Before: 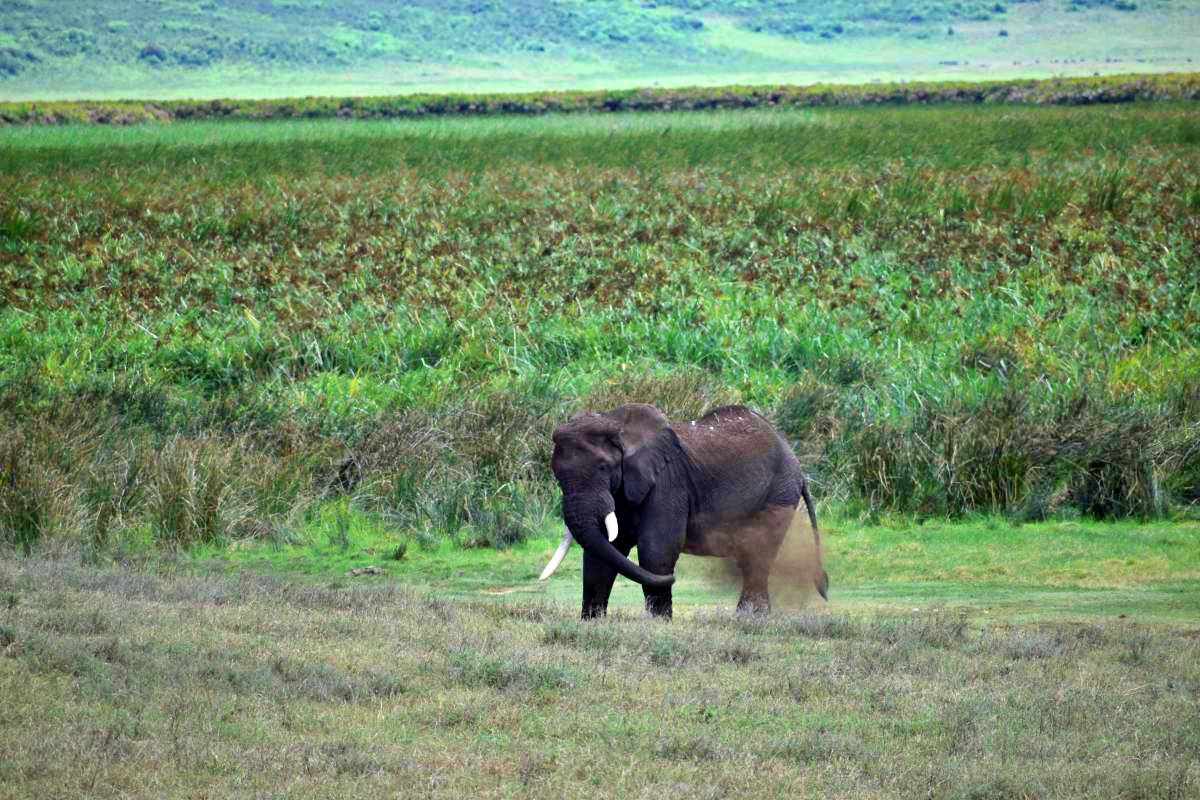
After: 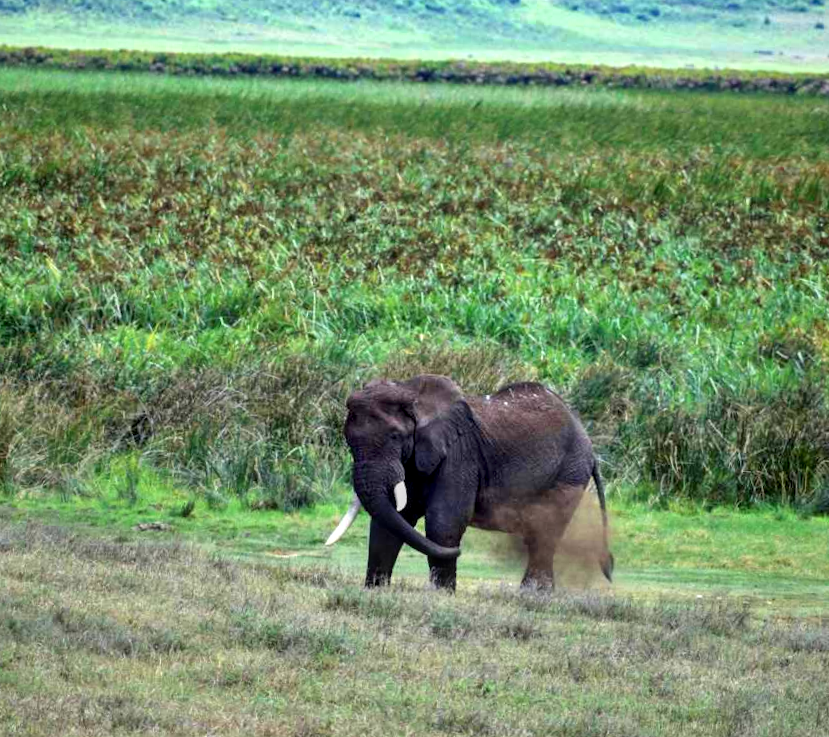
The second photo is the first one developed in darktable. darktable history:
crop and rotate: angle -3.27°, left 14.277%, top 0.028%, right 10.766%, bottom 0.028%
local contrast: on, module defaults
exposure: compensate highlight preservation false
